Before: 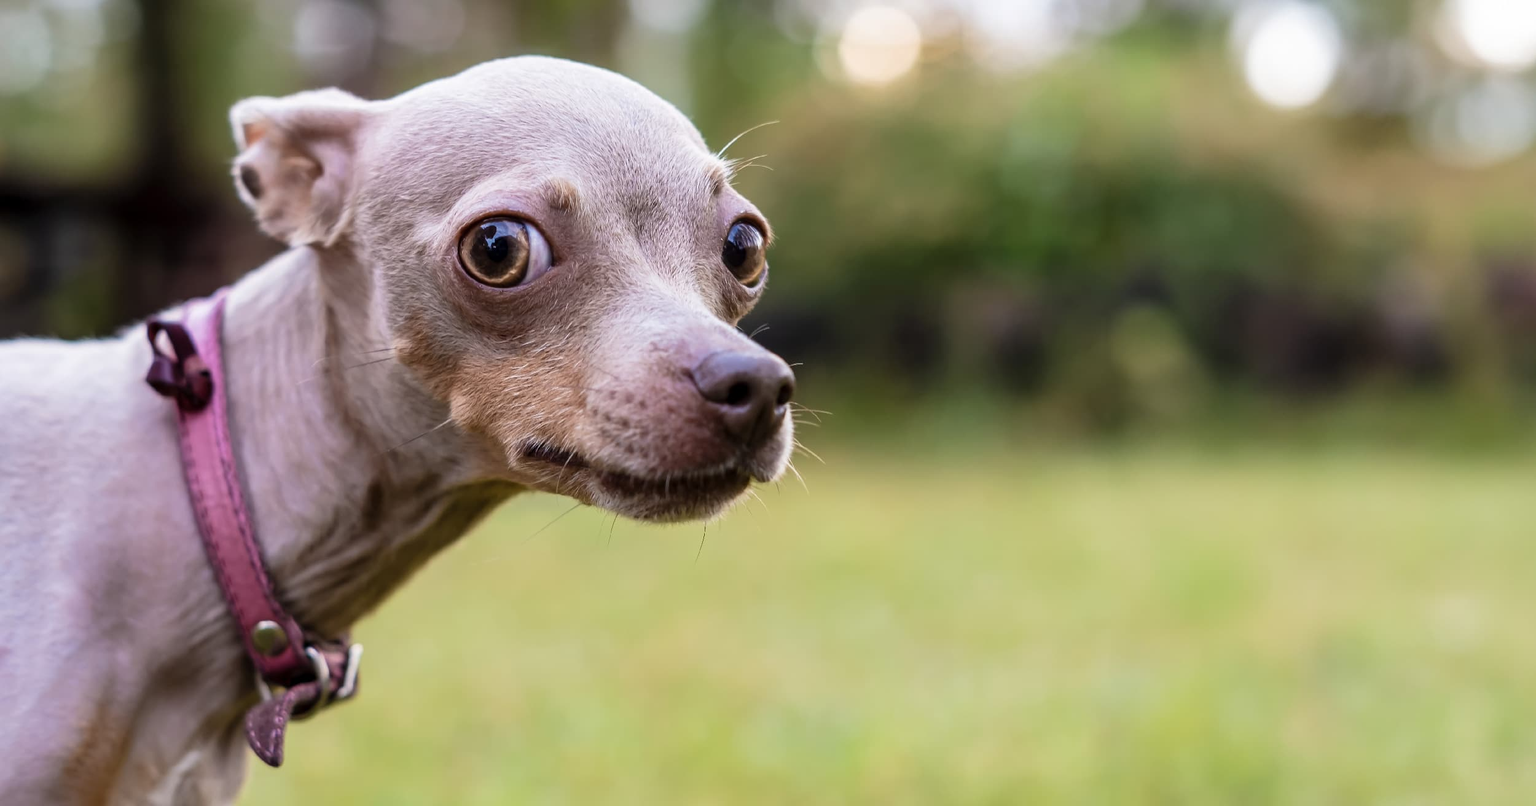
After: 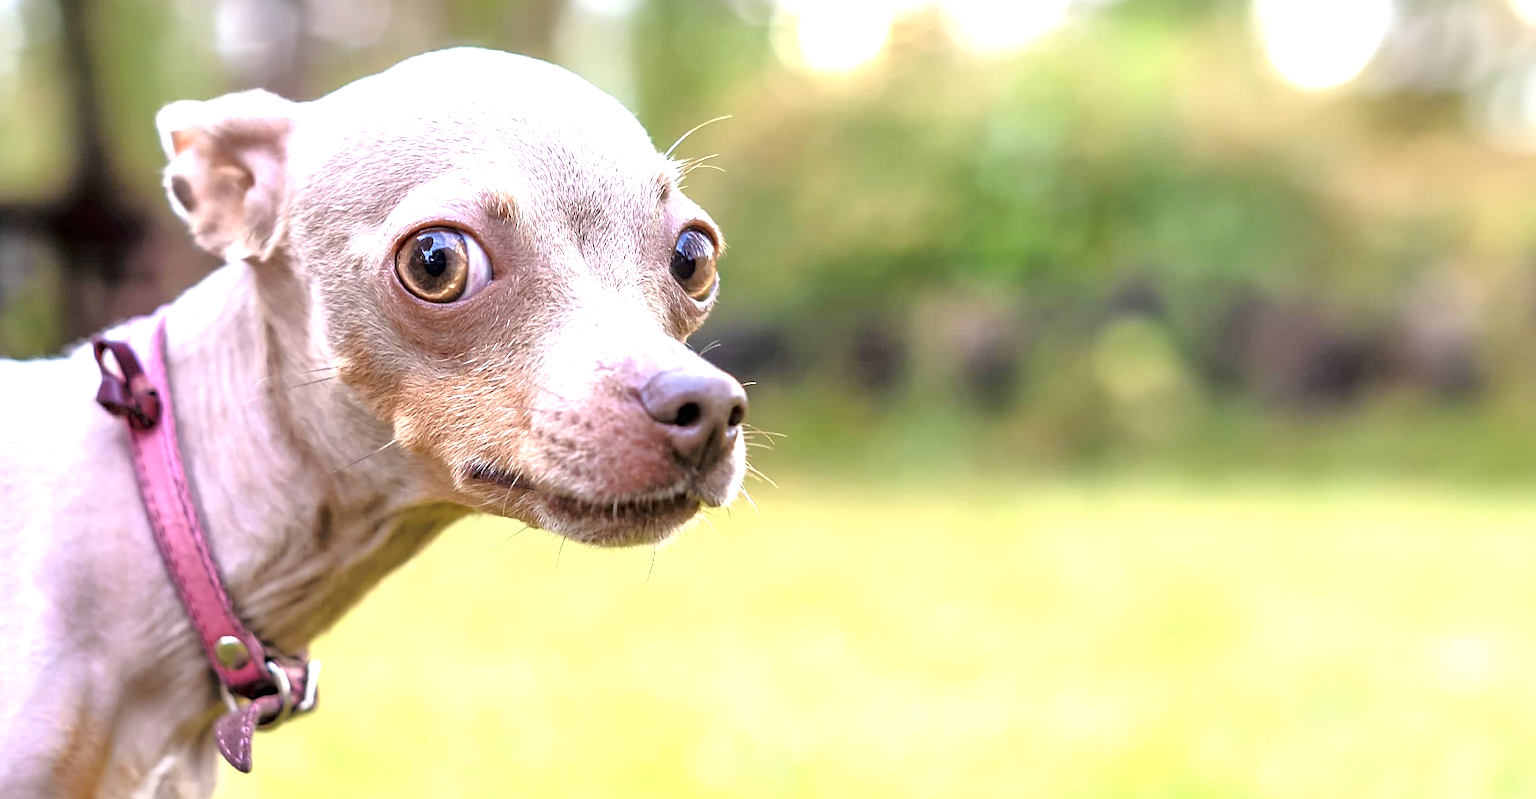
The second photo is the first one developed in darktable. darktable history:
rotate and perspective: rotation 0.062°, lens shift (vertical) 0.115, lens shift (horizontal) -0.133, crop left 0.047, crop right 0.94, crop top 0.061, crop bottom 0.94
exposure: black level correction 0, exposure 1.1 EV, compensate exposure bias true, compensate highlight preservation false
tone equalizer: -7 EV 0.15 EV, -6 EV 0.6 EV, -5 EV 1.15 EV, -4 EV 1.33 EV, -3 EV 1.15 EV, -2 EV 0.6 EV, -1 EV 0.15 EV, mask exposure compensation -0.5 EV
sharpen: on, module defaults
